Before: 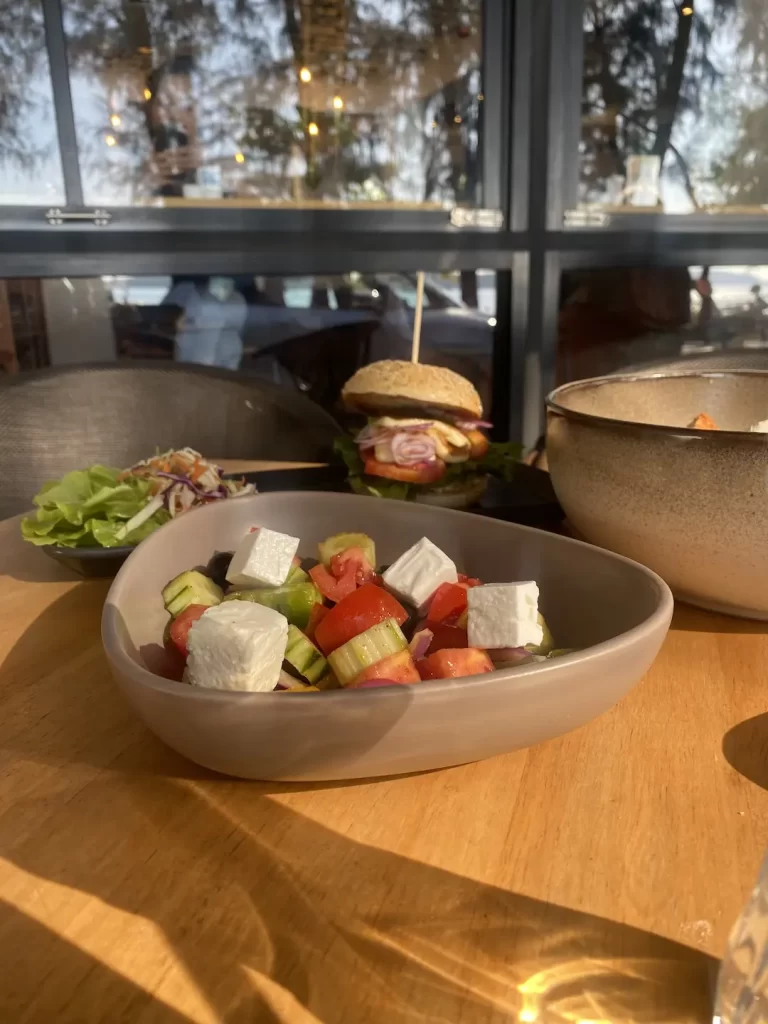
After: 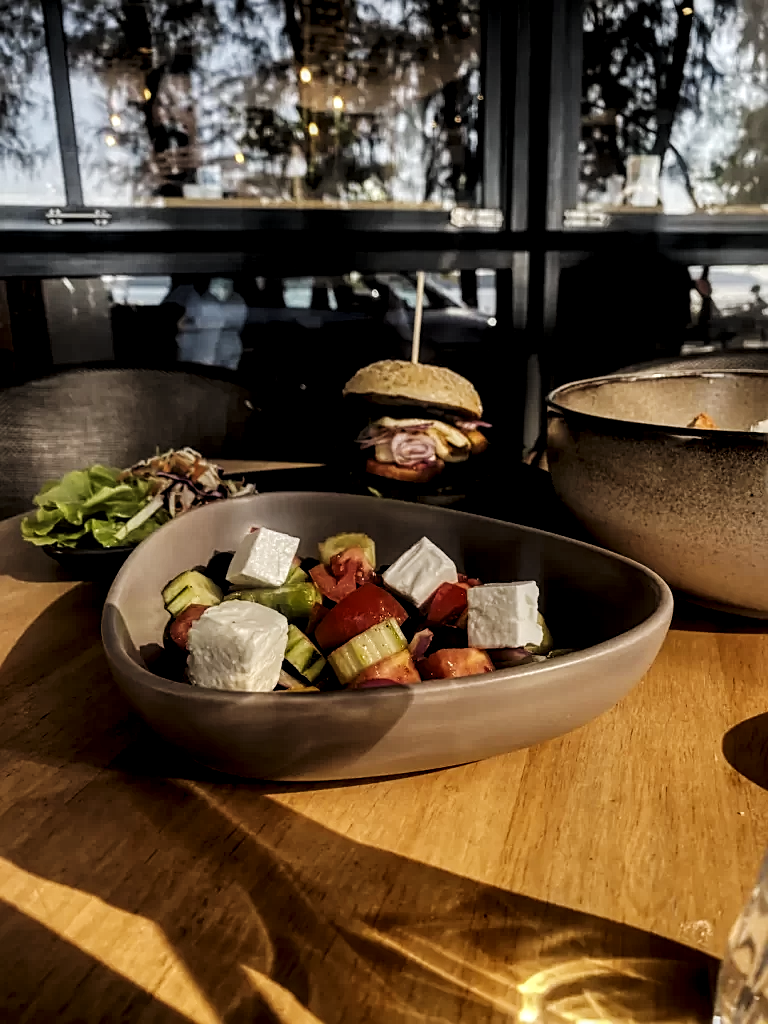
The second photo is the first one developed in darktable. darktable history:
base curve: curves: ch0 [(0, 0) (0.472, 0.455) (1, 1)], preserve colors none
sharpen: on, module defaults
tone curve: curves: ch0 [(0, 0) (0.071, 0.06) (0.253, 0.242) (0.437, 0.498) (0.55, 0.644) (0.657, 0.749) (0.823, 0.876) (1, 0.99)]; ch1 [(0, 0) (0.346, 0.307) (0.408, 0.369) (0.453, 0.457) (0.476, 0.489) (0.502, 0.493) (0.521, 0.515) (0.537, 0.531) (0.612, 0.641) (0.676, 0.728) (1, 1)]; ch2 [(0, 0) (0.346, 0.34) (0.434, 0.46) (0.485, 0.494) (0.5, 0.494) (0.511, 0.504) (0.537, 0.551) (0.579, 0.599) (0.625, 0.686) (1, 1)], preserve colors none
exposure: exposure -0.562 EV, compensate highlight preservation false
levels: black 8.56%, levels [0.116, 0.574, 1]
local contrast: highlights 60%, shadows 63%, detail 160%
